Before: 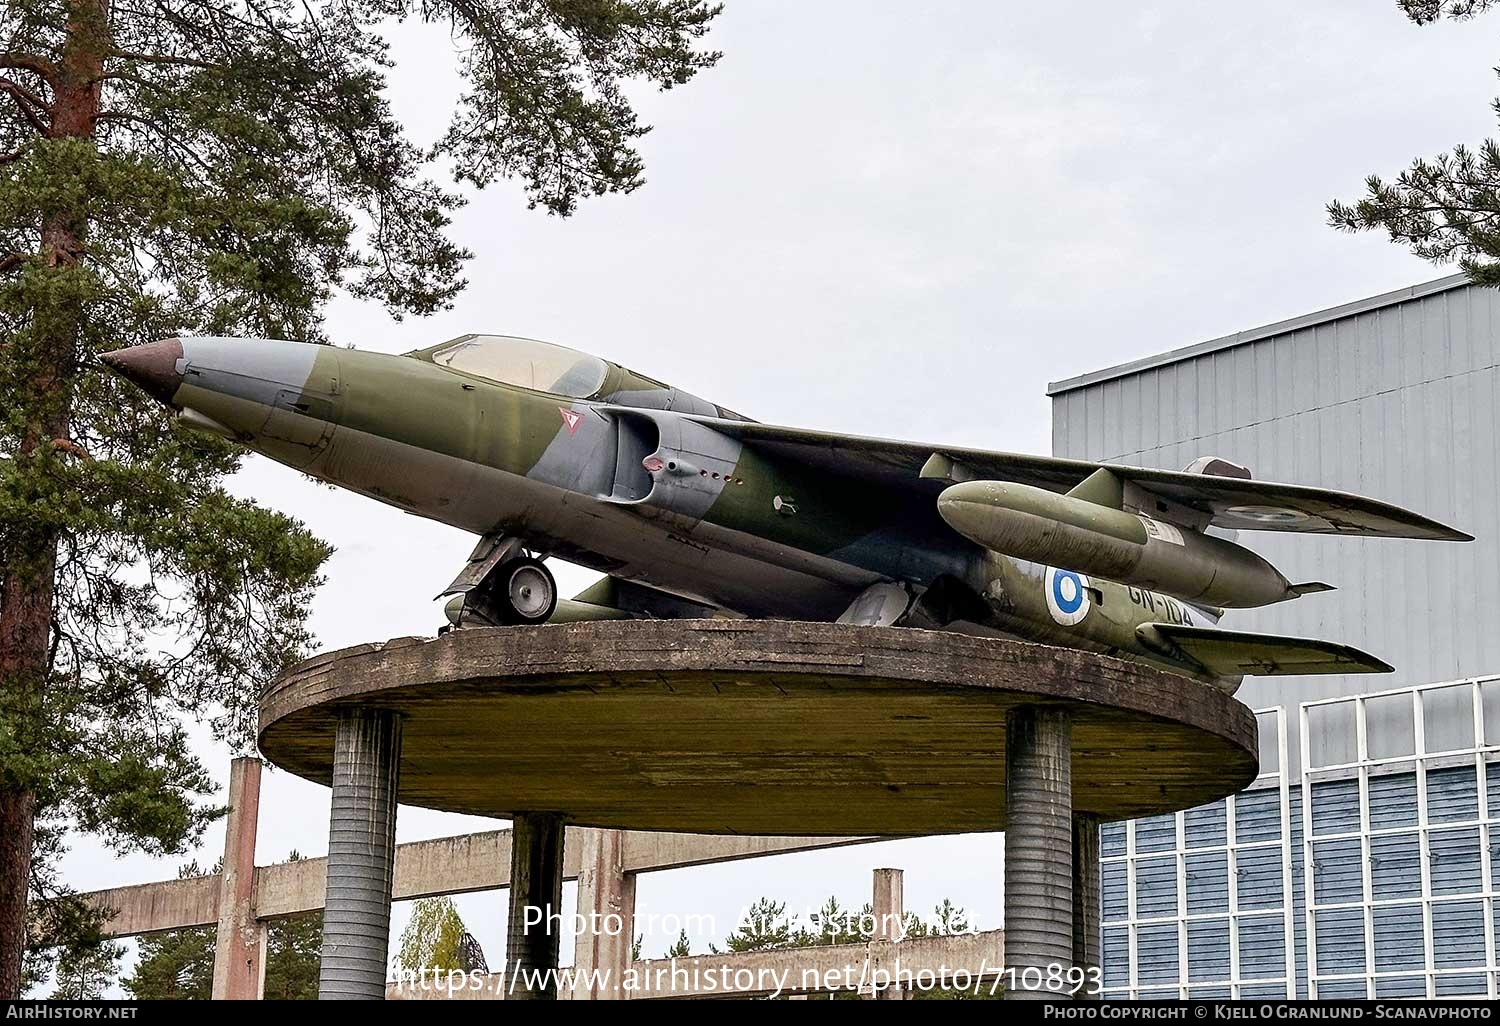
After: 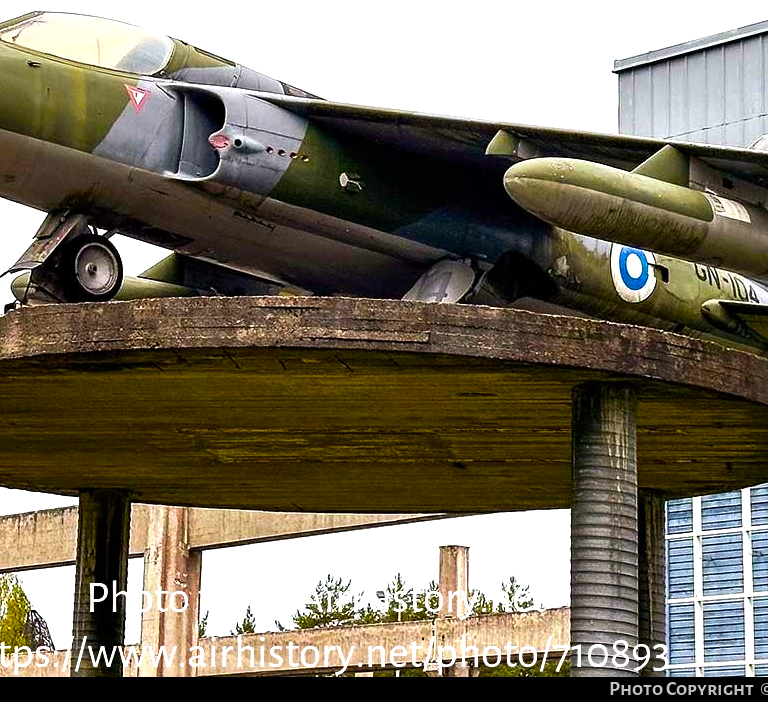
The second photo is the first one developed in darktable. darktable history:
crop and rotate: left 28.942%, top 31.484%, right 19.831%
color balance rgb: perceptual saturation grading › global saturation 29.678%, perceptual brilliance grading › global brilliance -4.693%, perceptual brilliance grading › highlights 24.285%, perceptual brilliance grading › mid-tones 7.062%, perceptual brilliance grading › shadows -4.526%, global vibrance 42.107%
